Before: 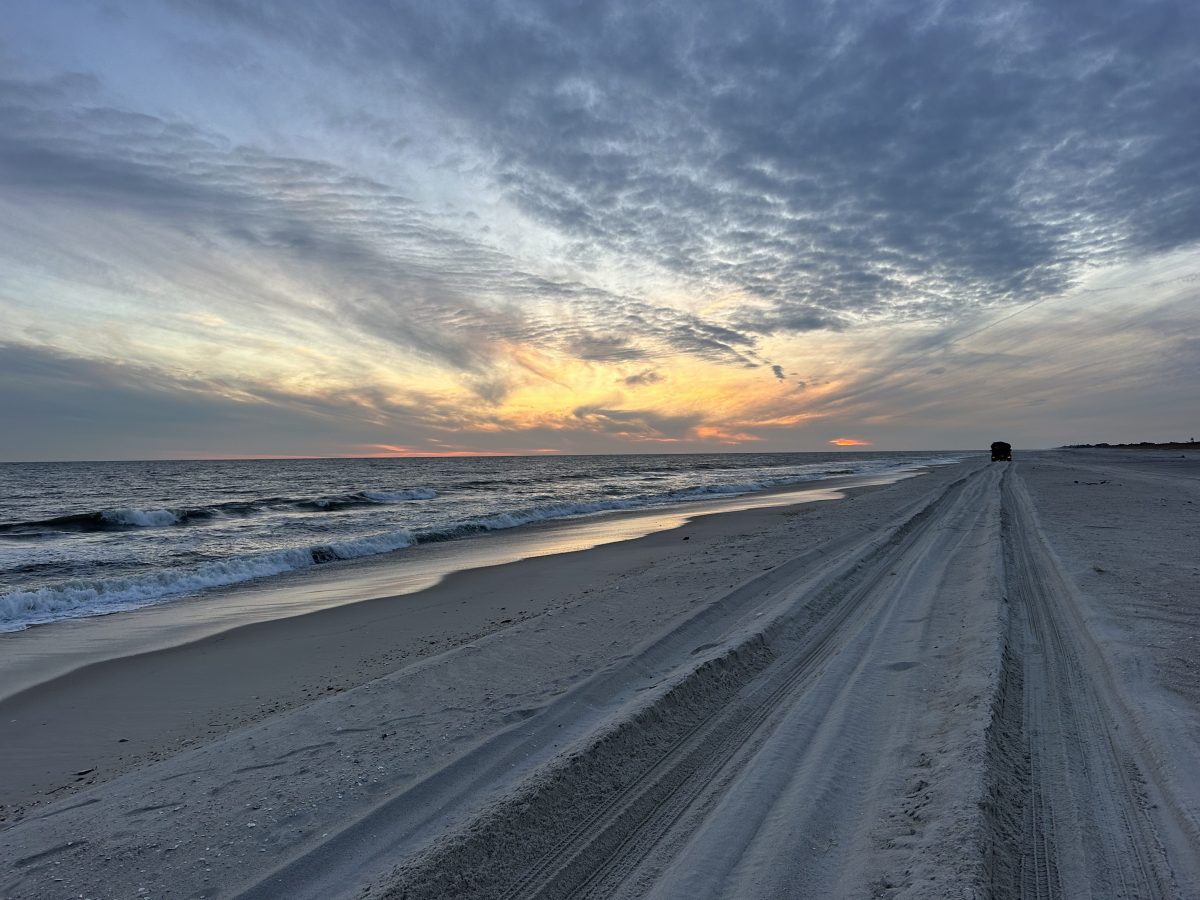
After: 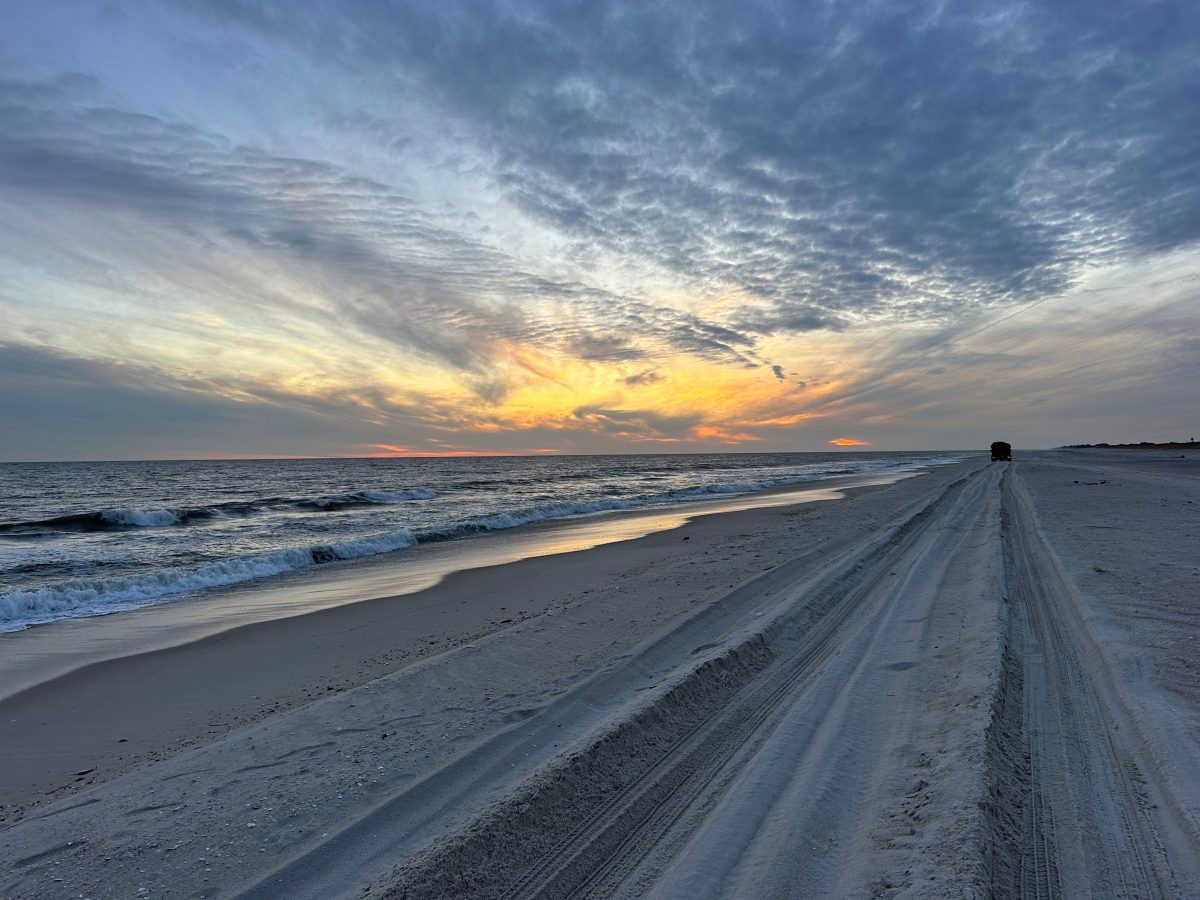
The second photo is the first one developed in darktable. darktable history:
color balance rgb: perceptual saturation grading › global saturation 25.262%
